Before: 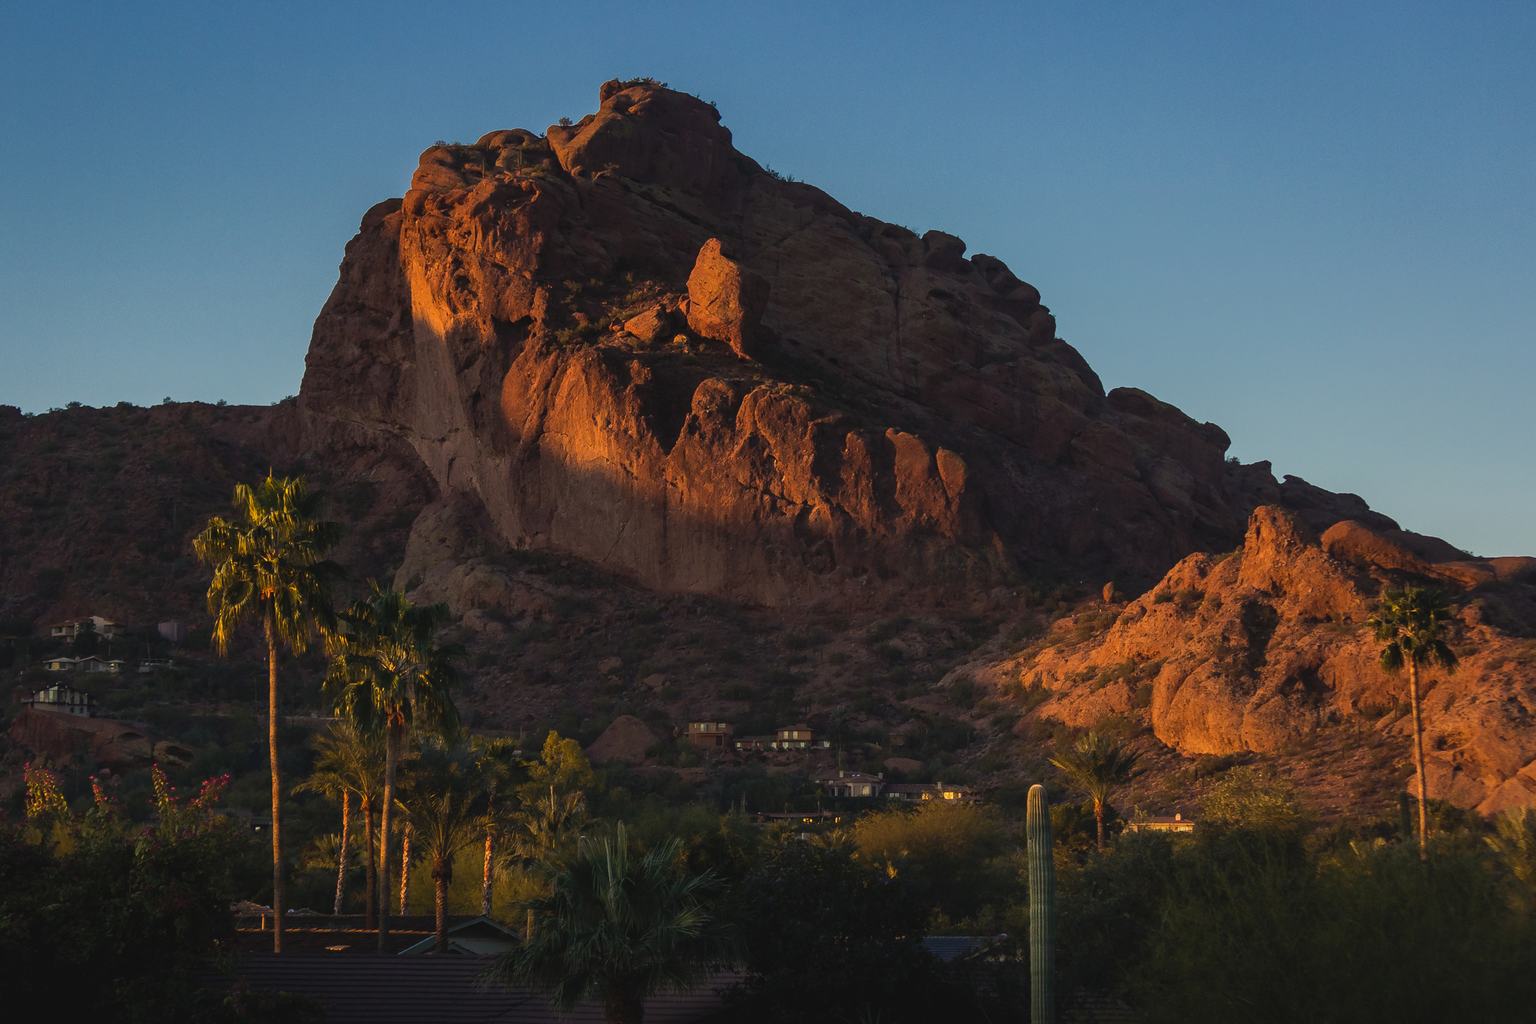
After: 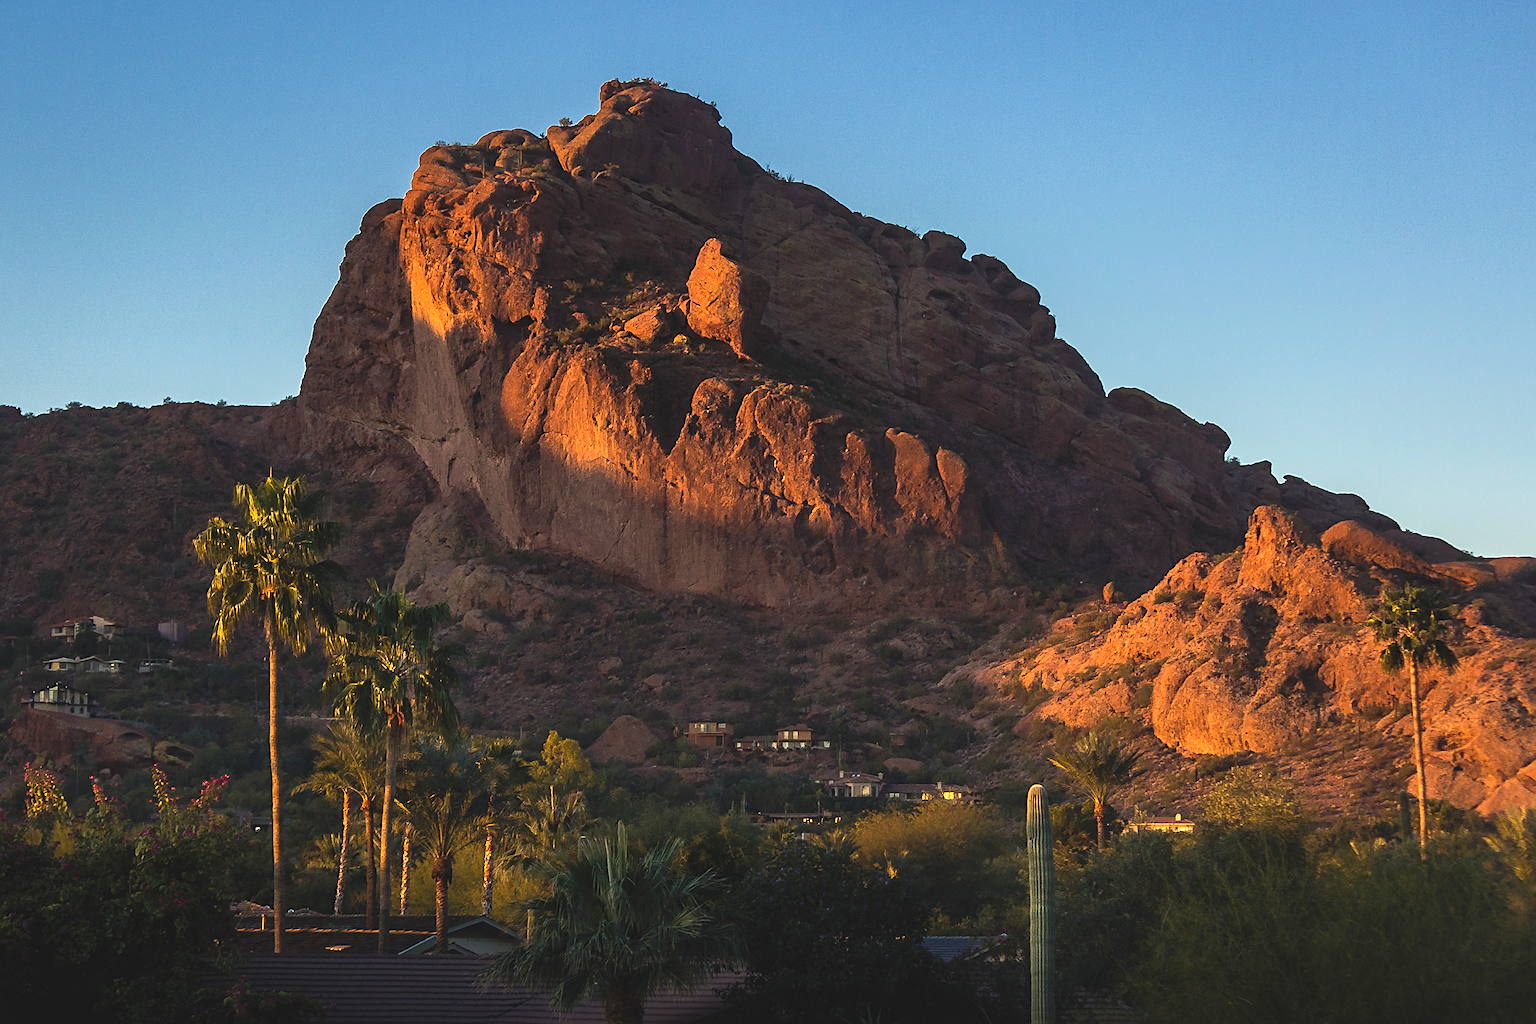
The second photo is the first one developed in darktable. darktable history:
sharpen: amount 0.478
exposure: black level correction 0, exposure 0.9 EV, compensate highlight preservation false
